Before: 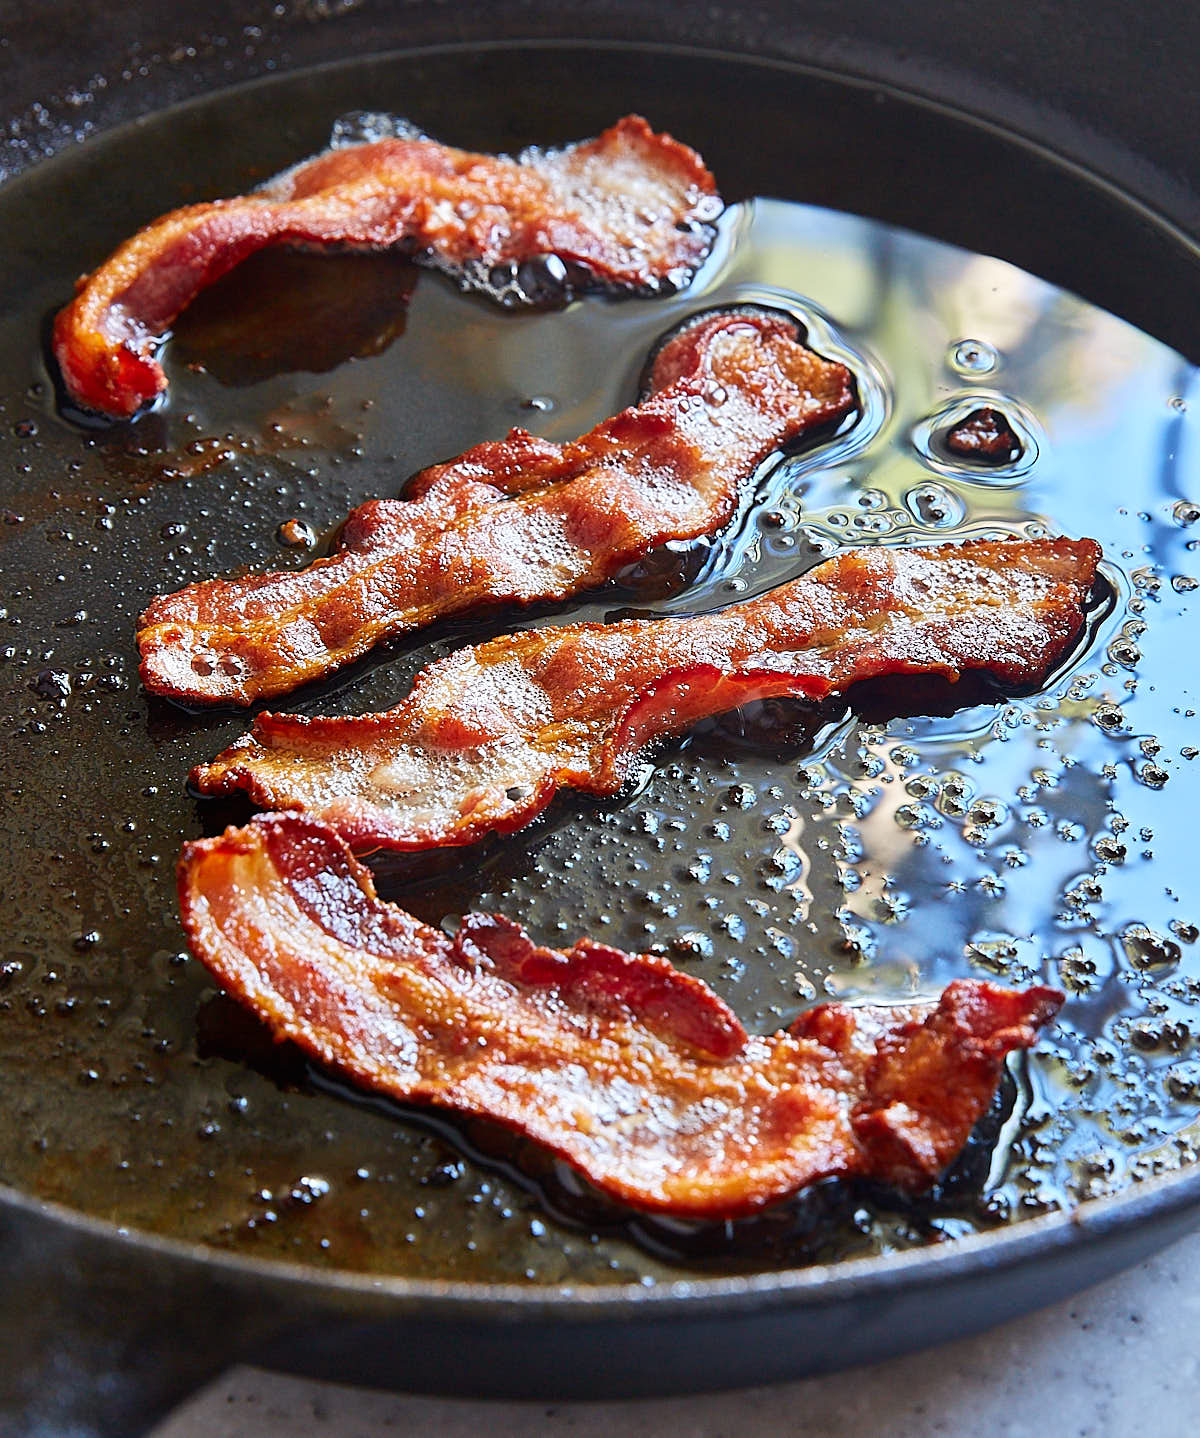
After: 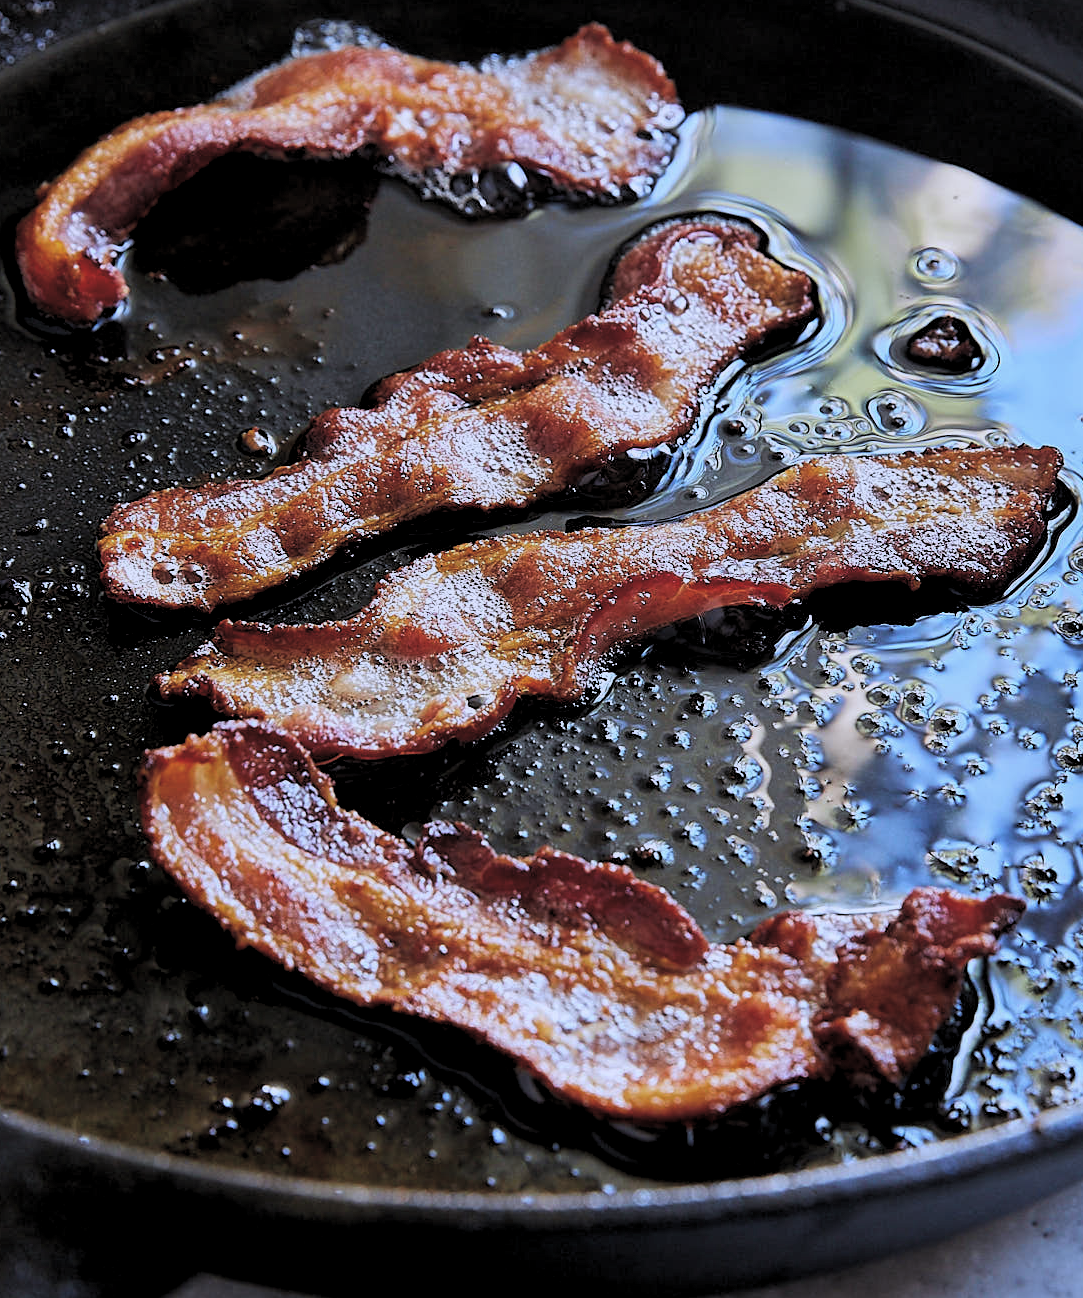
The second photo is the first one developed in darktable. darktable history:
rgb levels: levels [[0.034, 0.472, 0.904], [0, 0.5, 1], [0, 0.5, 1]]
exposure: black level correction -0.036, exposure -0.497 EV, compensate highlight preservation false
white balance: red 0.967, blue 1.119, emerald 0.756
crop: left 3.305%, top 6.436%, right 6.389%, bottom 3.258%
